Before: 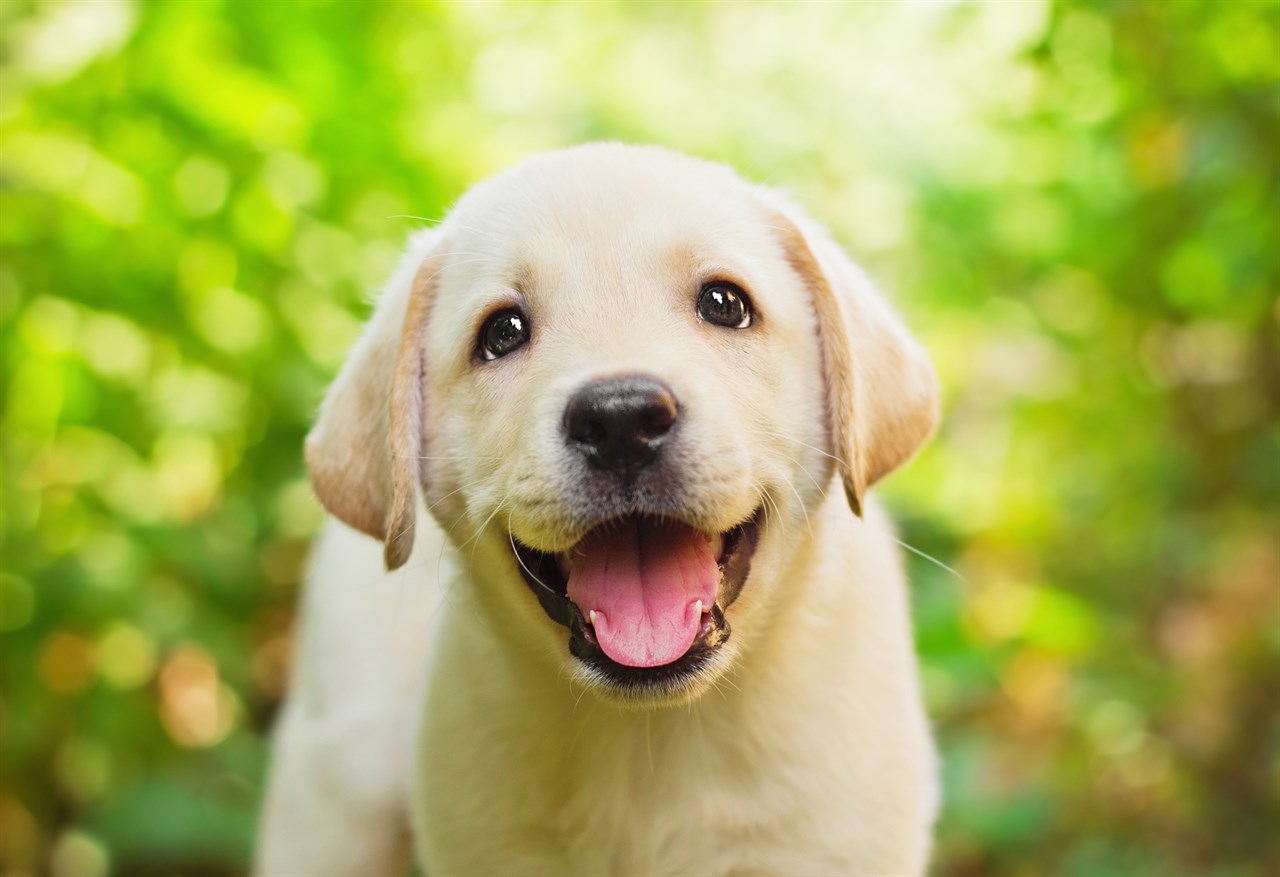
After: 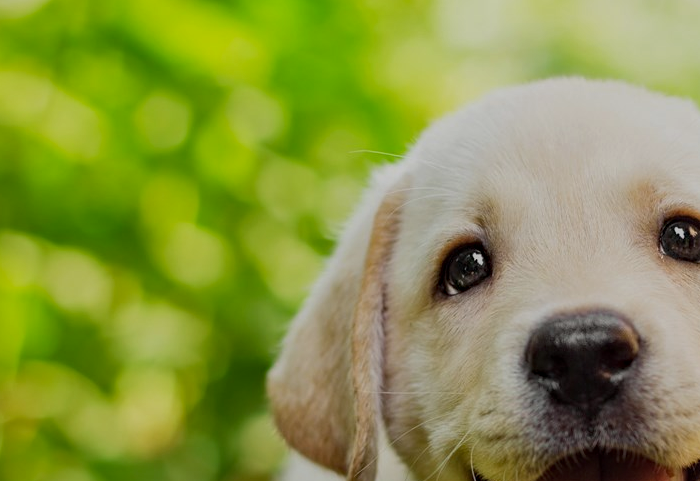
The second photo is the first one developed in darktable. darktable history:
crop and rotate: left 3.047%, top 7.509%, right 42.236%, bottom 37.598%
white balance: emerald 1
haze removal: adaptive false
exposure: black level correction 0, exposure -0.721 EV, compensate highlight preservation false
local contrast: on, module defaults
